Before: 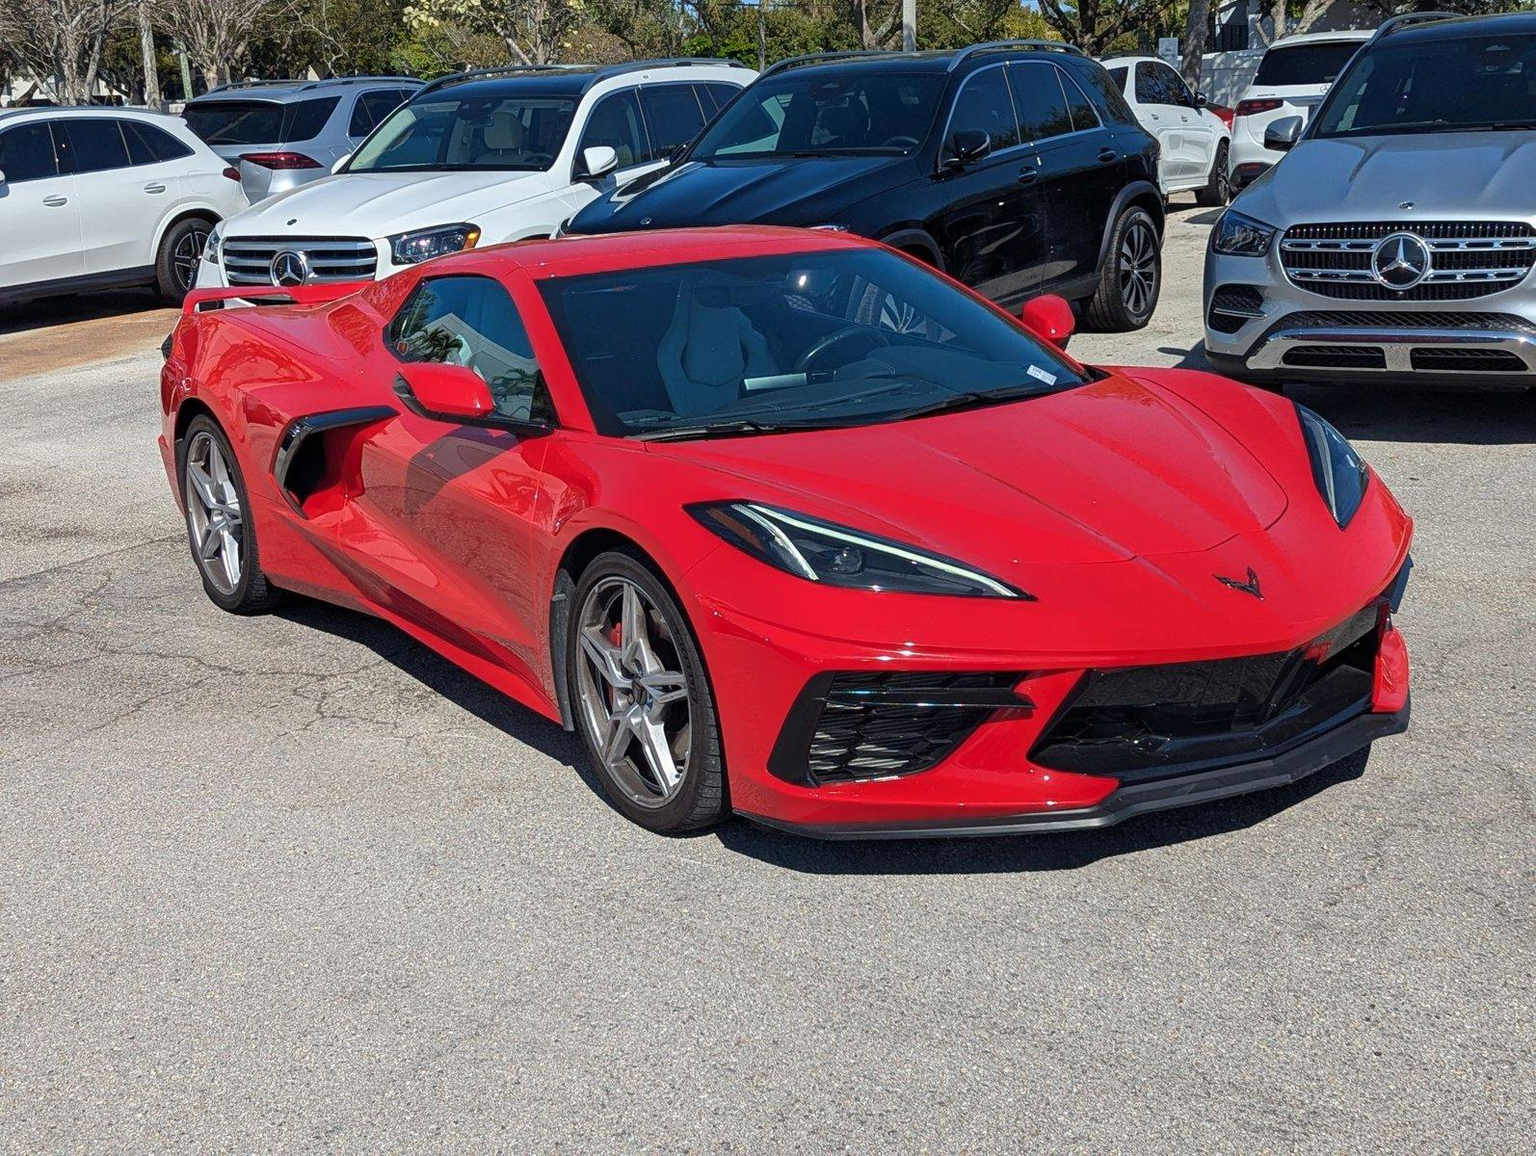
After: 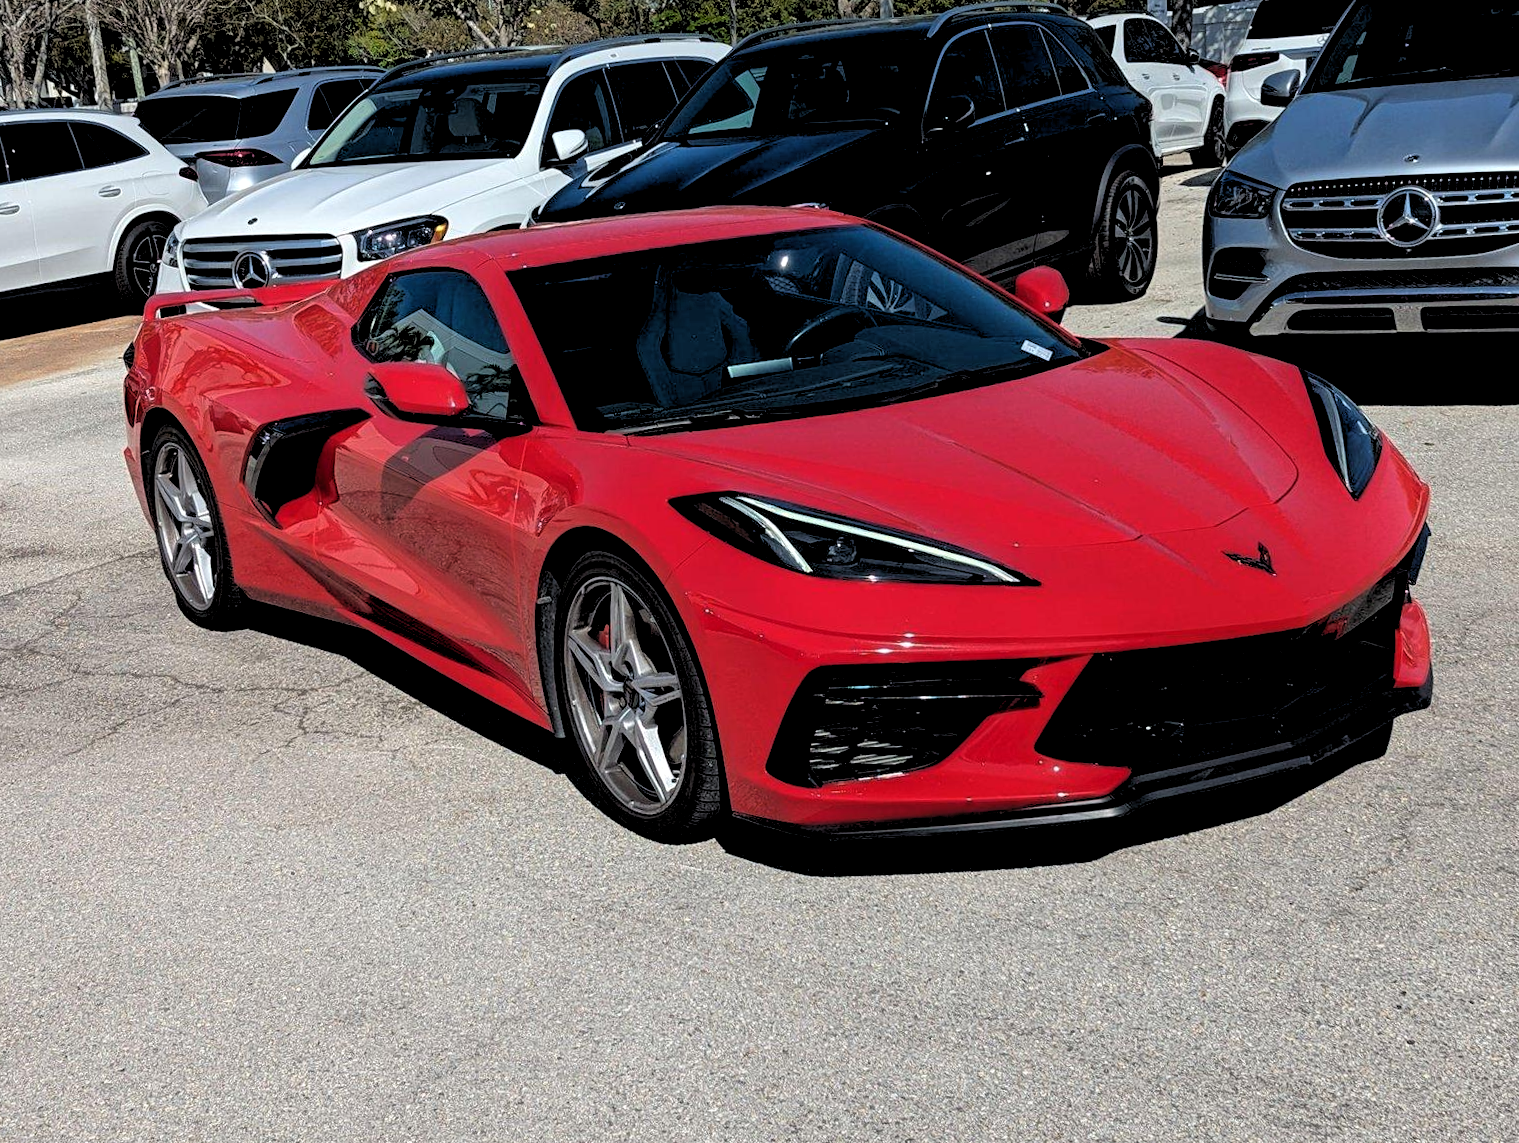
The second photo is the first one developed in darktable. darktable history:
rotate and perspective: rotation -2.12°, lens shift (vertical) 0.009, lens shift (horizontal) -0.008, automatic cropping original format, crop left 0.036, crop right 0.964, crop top 0.05, crop bottom 0.959
rgb levels: levels [[0.034, 0.472, 0.904], [0, 0.5, 1], [0, 0.5, 1]]
